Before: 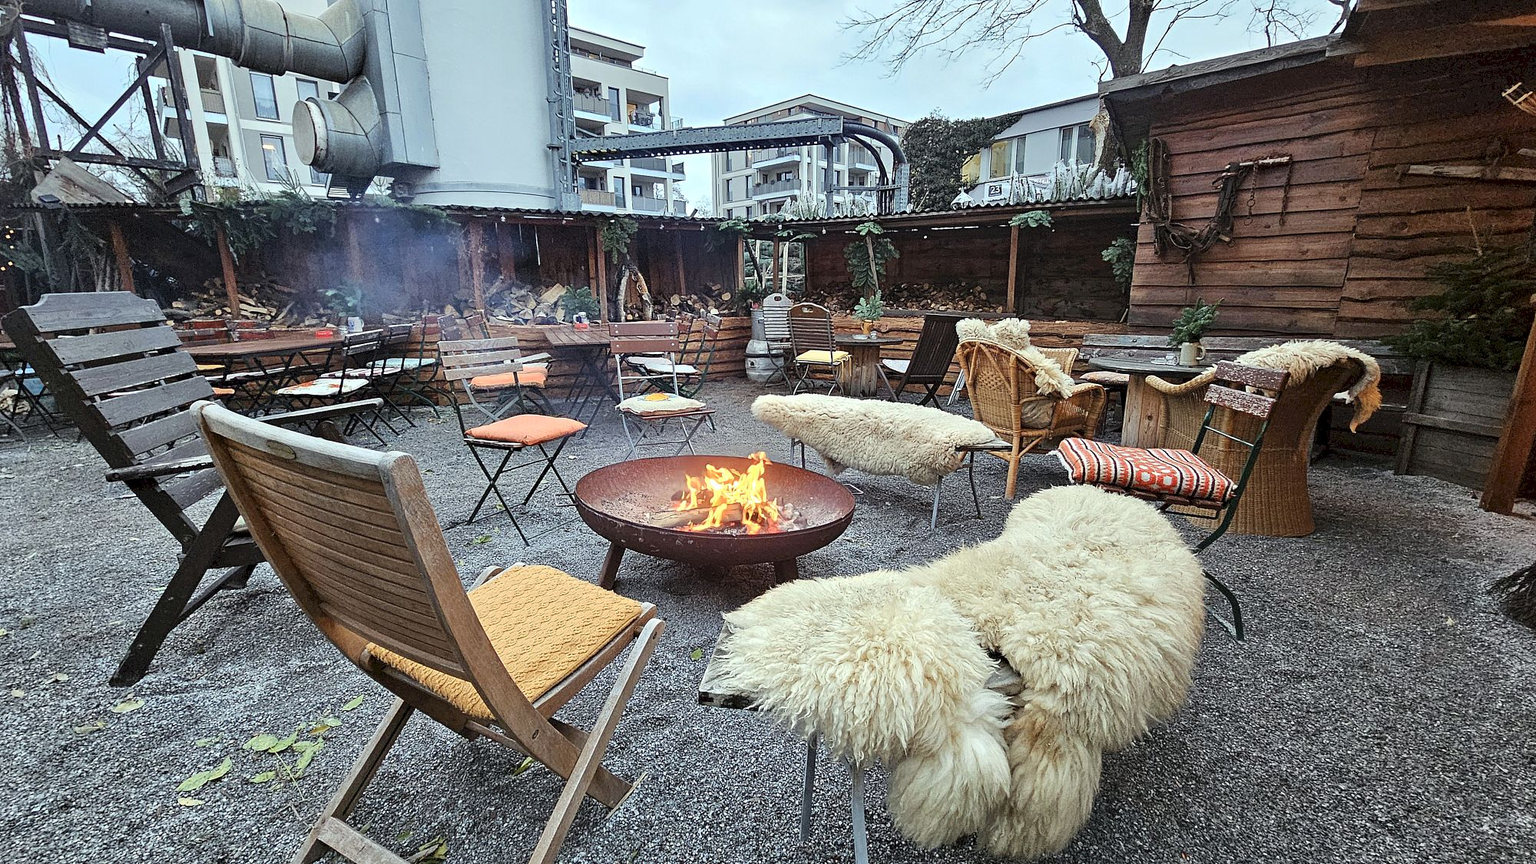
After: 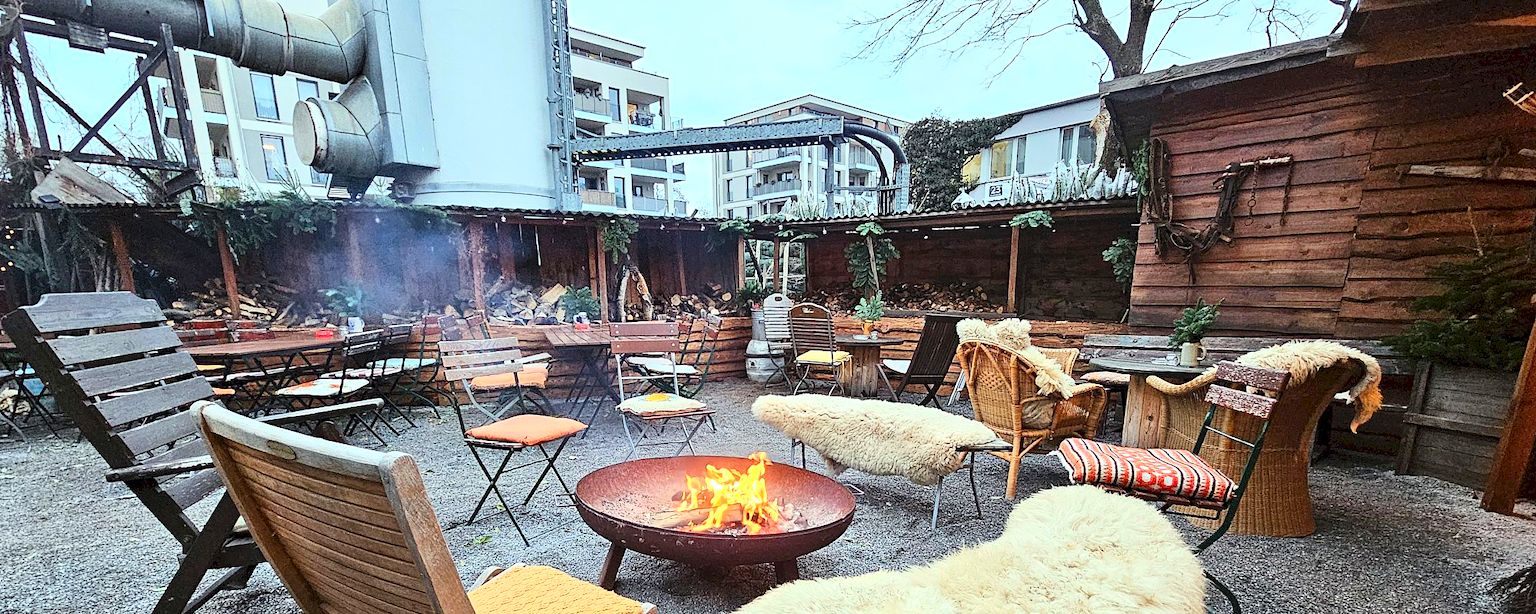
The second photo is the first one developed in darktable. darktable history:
contrast brightness saturation: contrast 0.204, brightness 0.157, saturation 0.223
crop: right 0%, bottom 28.862%
shadows and highlights: shadows -30.77, highlights 29.68
